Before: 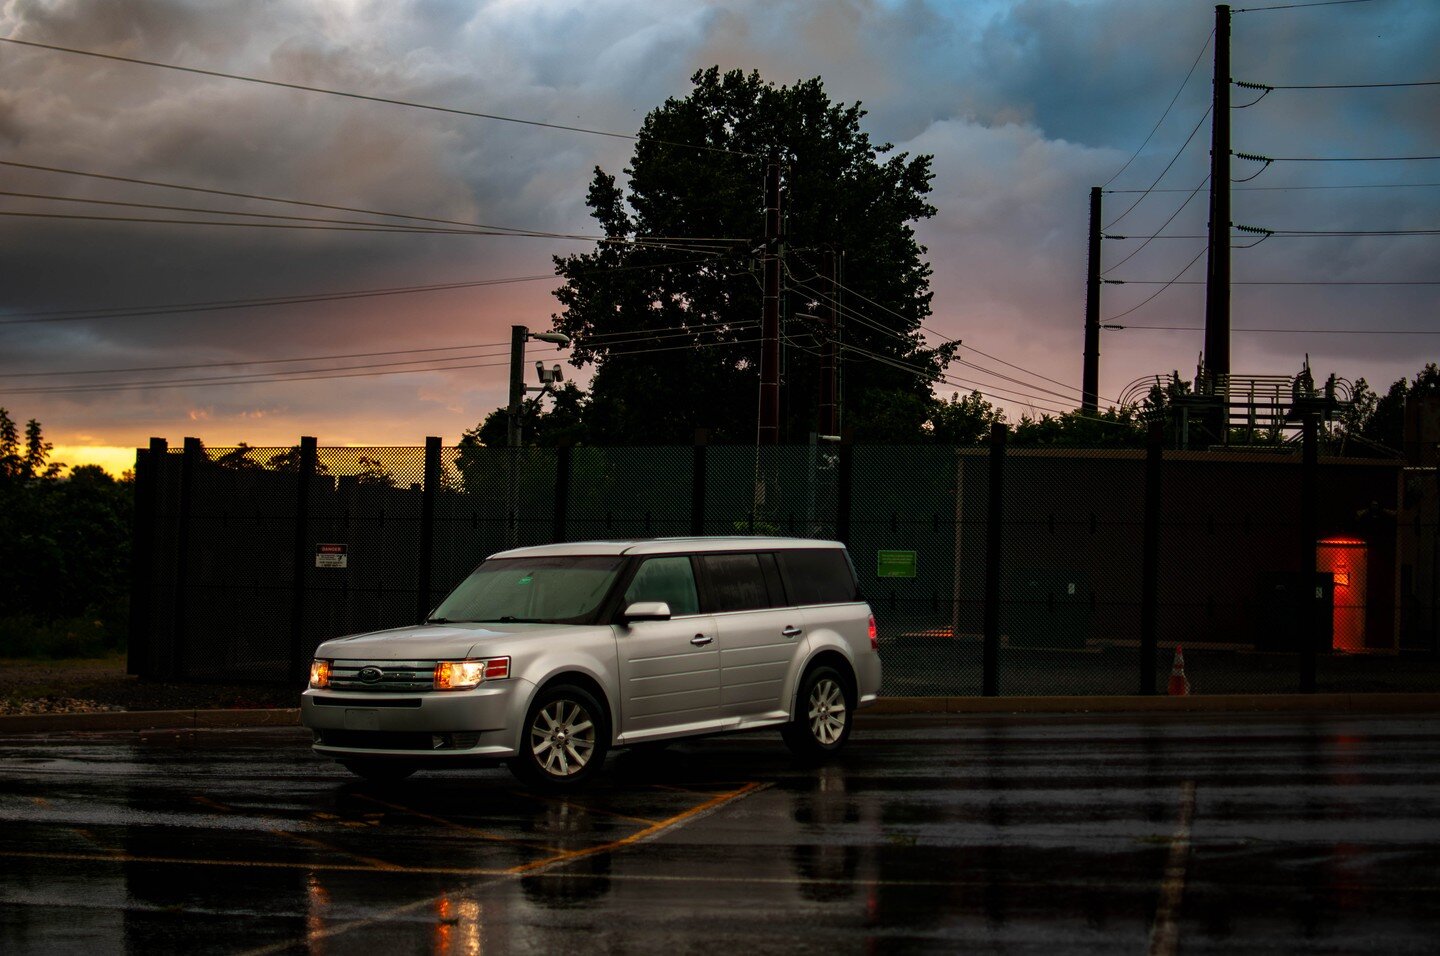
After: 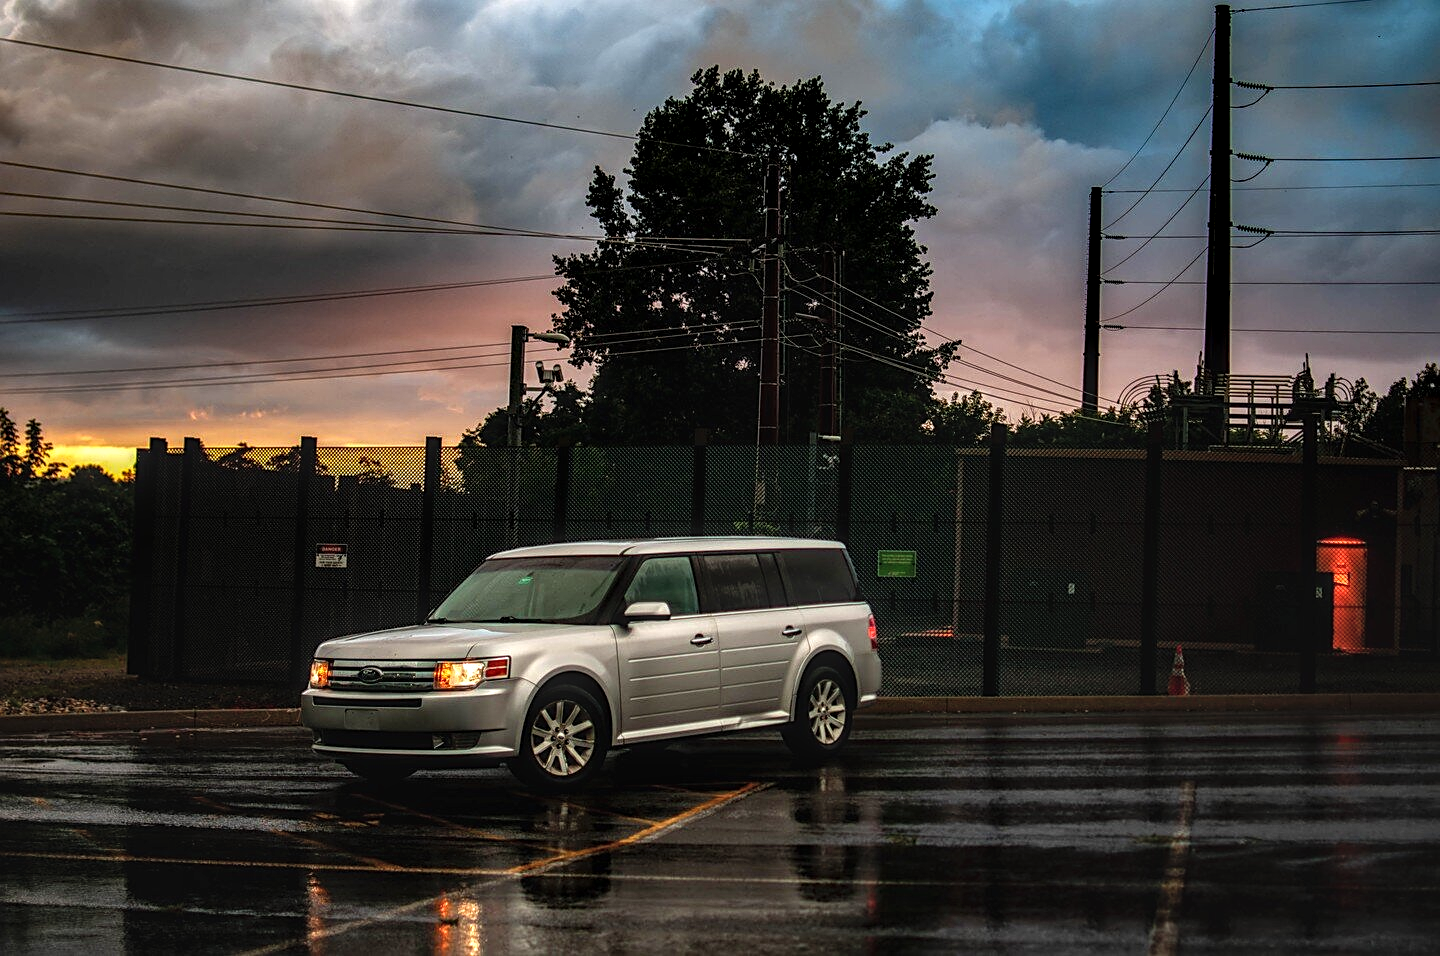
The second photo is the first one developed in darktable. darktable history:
sharpen: on, module defaults
lowpass: radius 0.1, contrast 0.85, saturation 1.1, unbound 0
local contrast: highlights 19%, detail 186%
